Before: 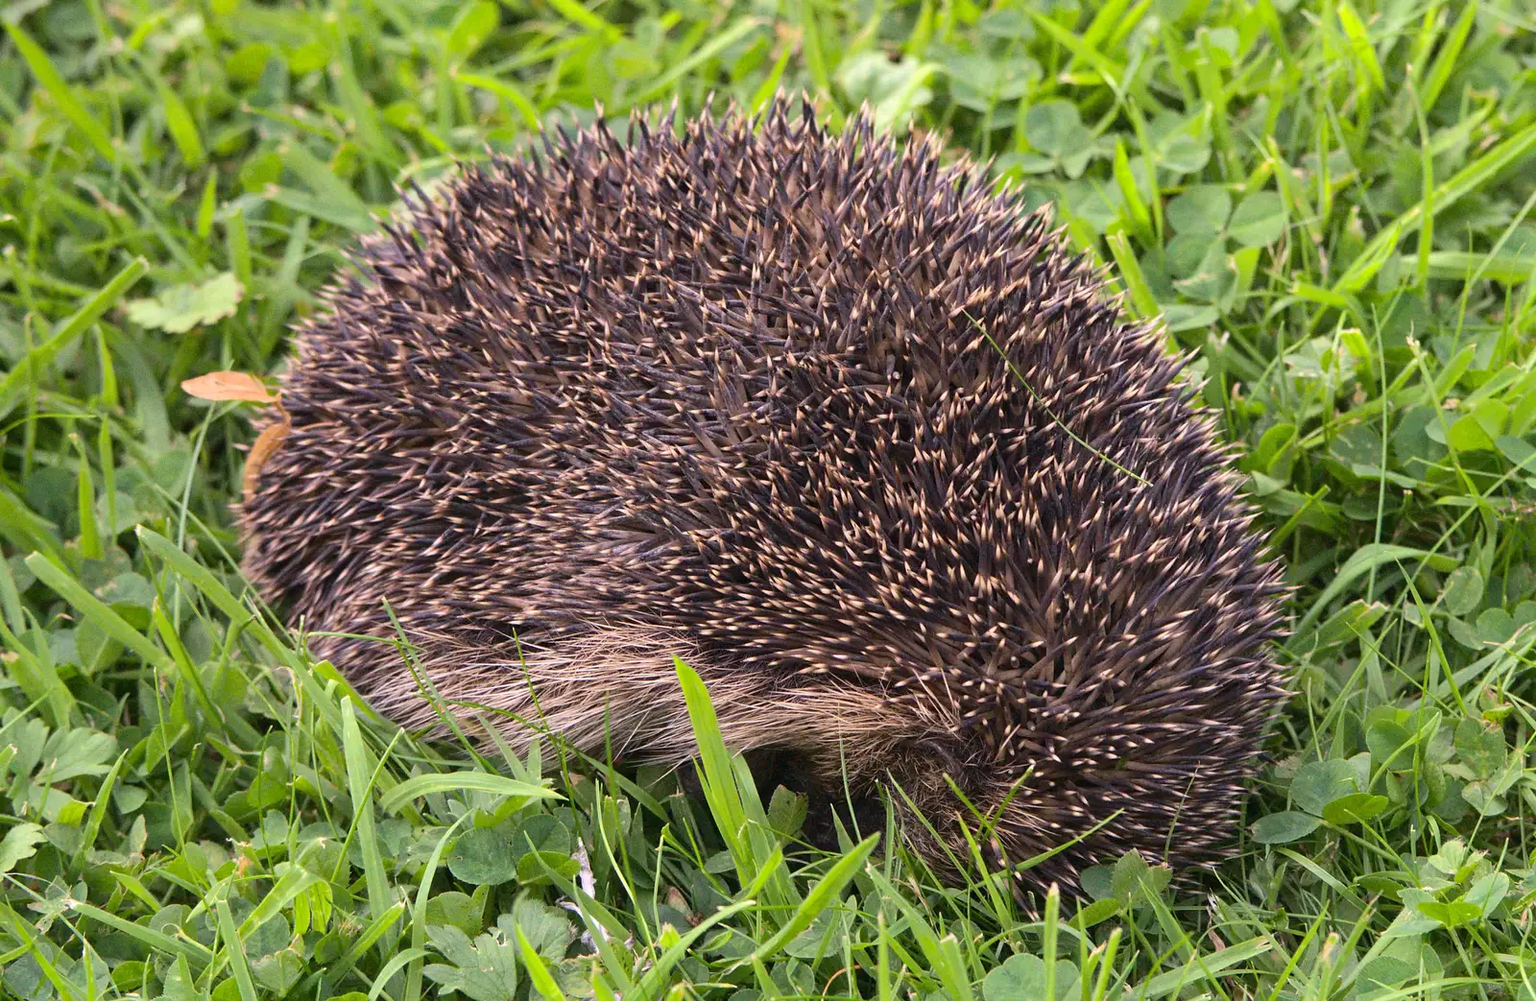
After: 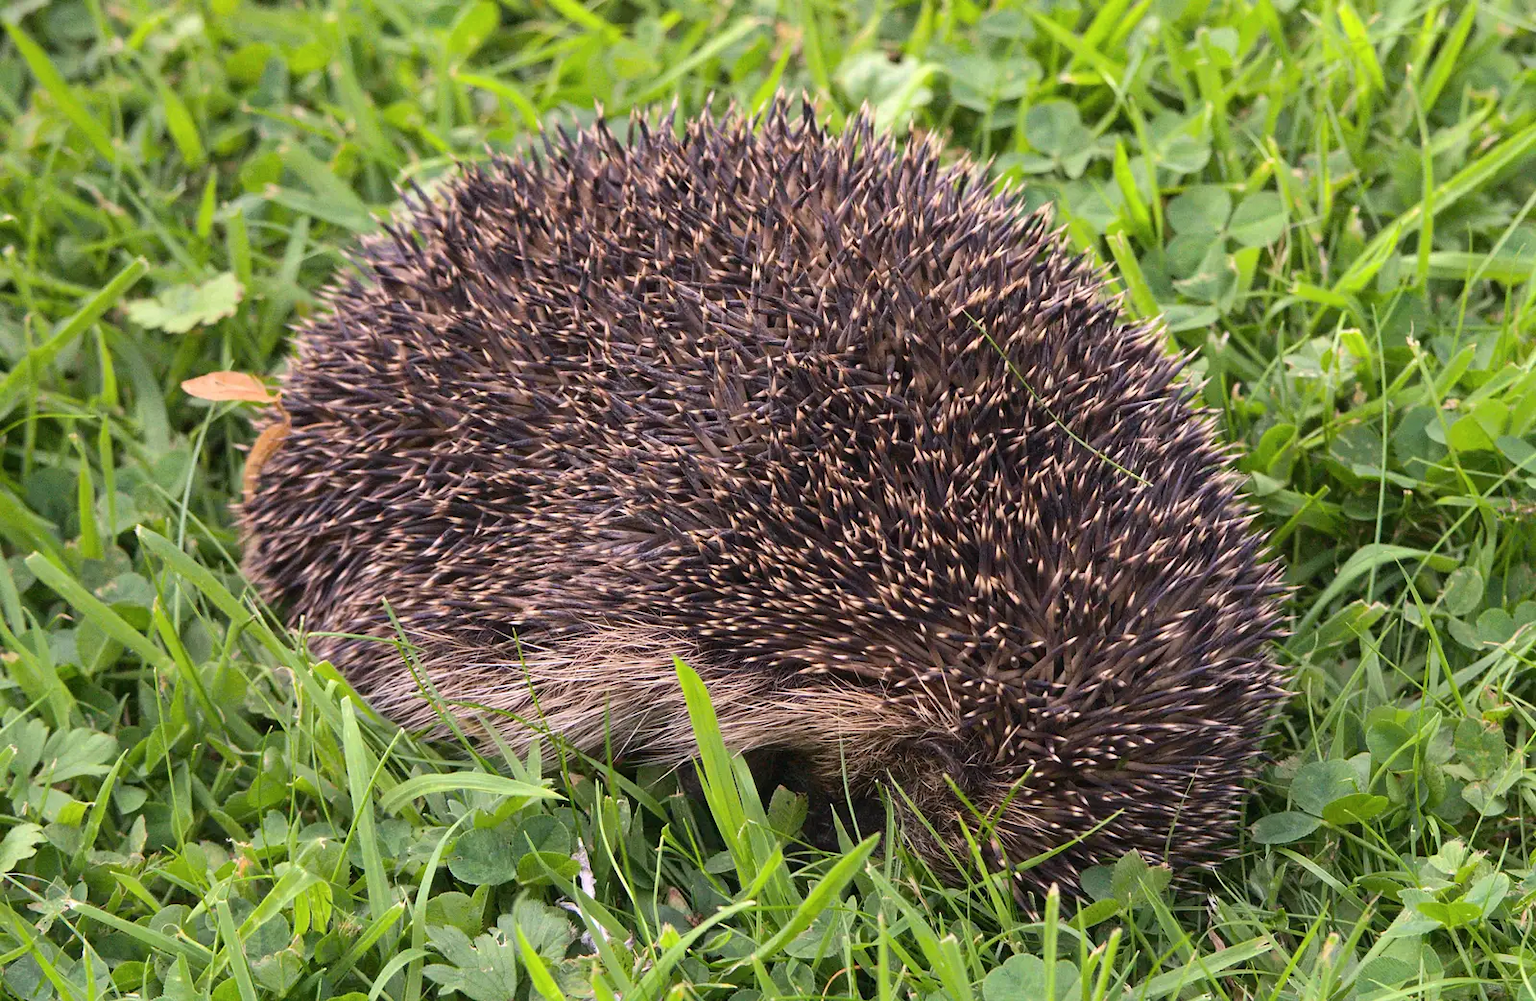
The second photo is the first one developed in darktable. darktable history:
color correction: highlights b* -0.005, saturation 0.978
